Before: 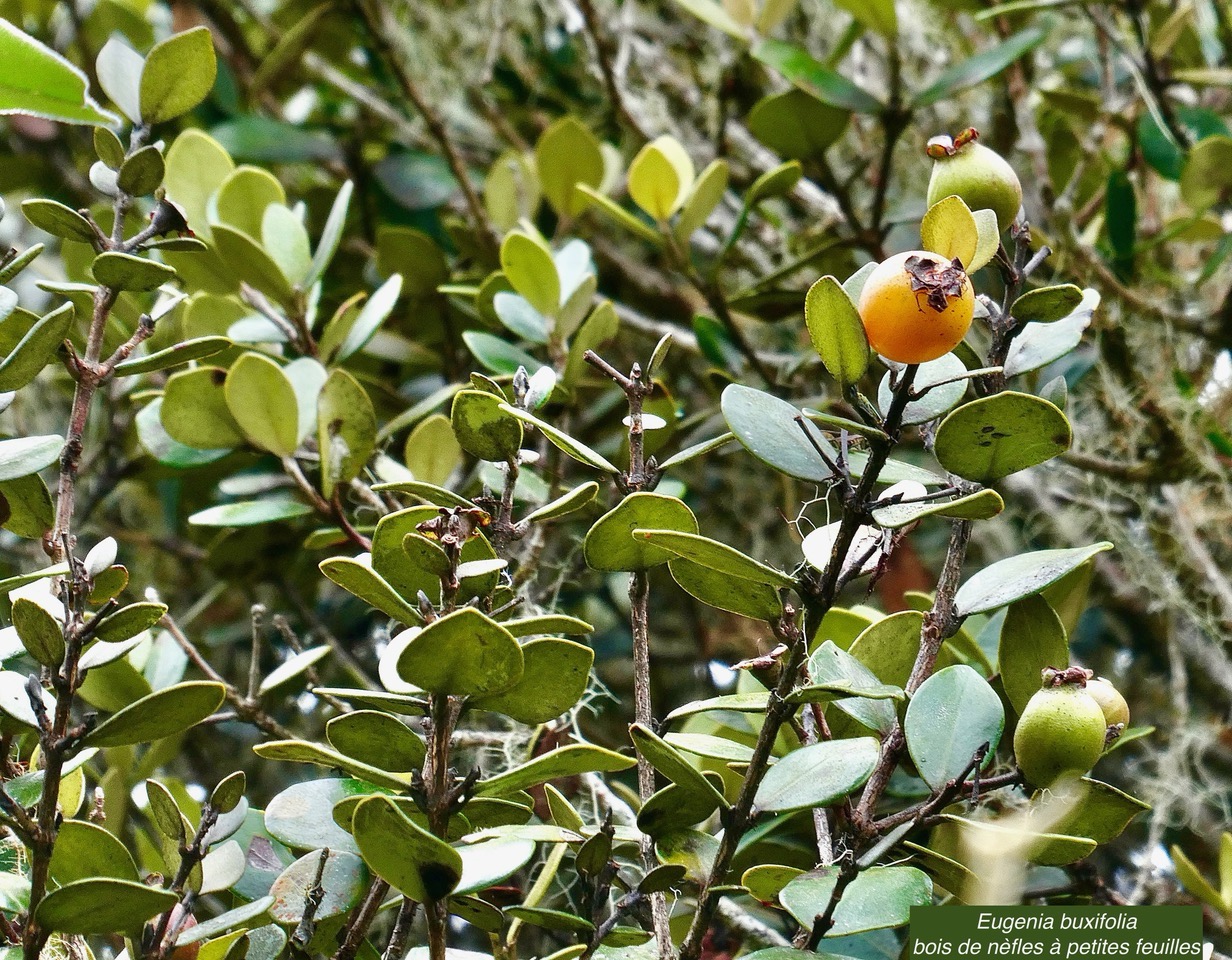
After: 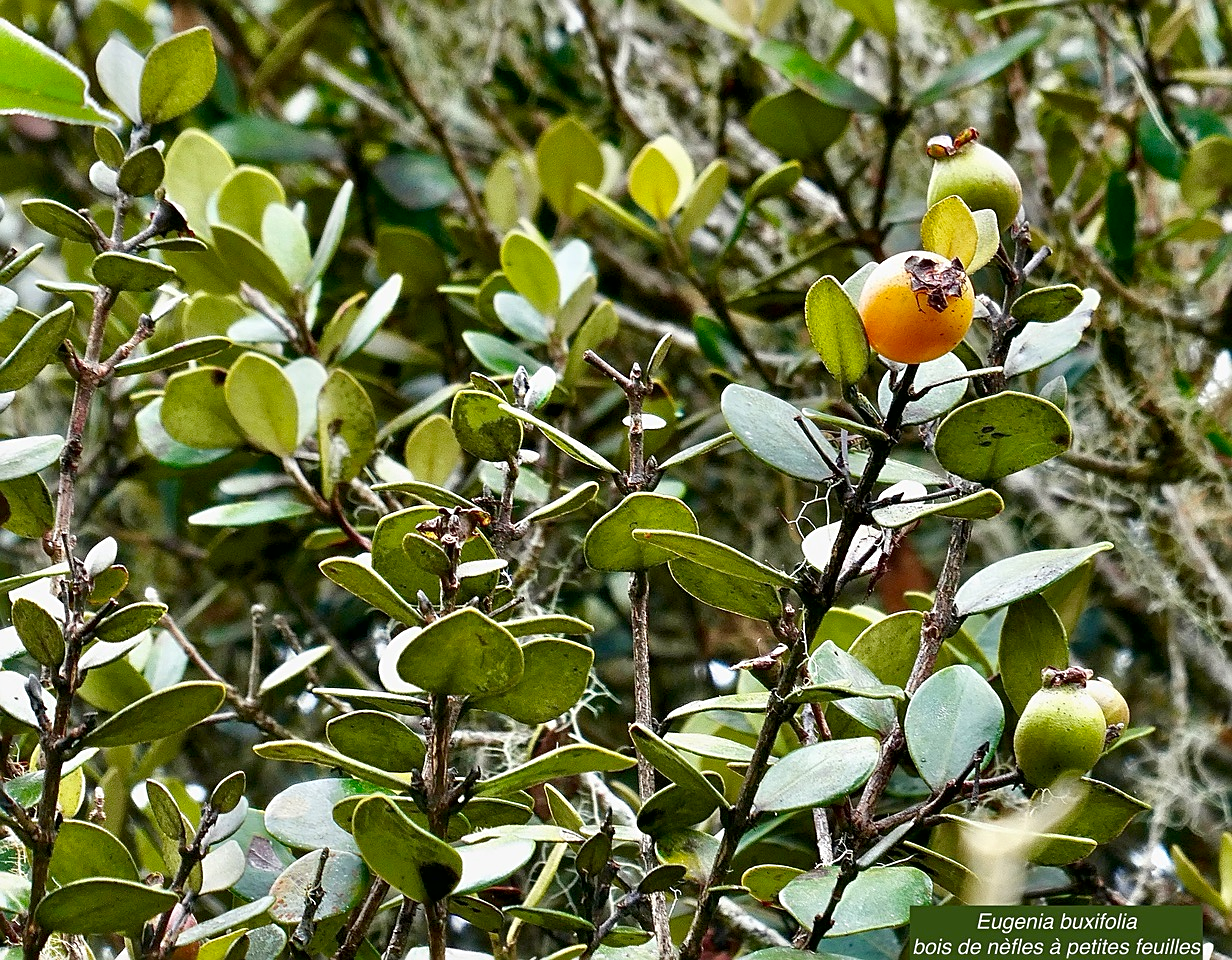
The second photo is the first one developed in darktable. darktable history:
local contrast: mode bilateral grid, contrast 20, coarseness 50, detail 120%, midtone range 0.2
tone equalizer: -8 EV 0.06 EV, smoothing diameter 25%, edges refinement/feathering 10, preserve details guided filter
sharpen: on, module defaults
